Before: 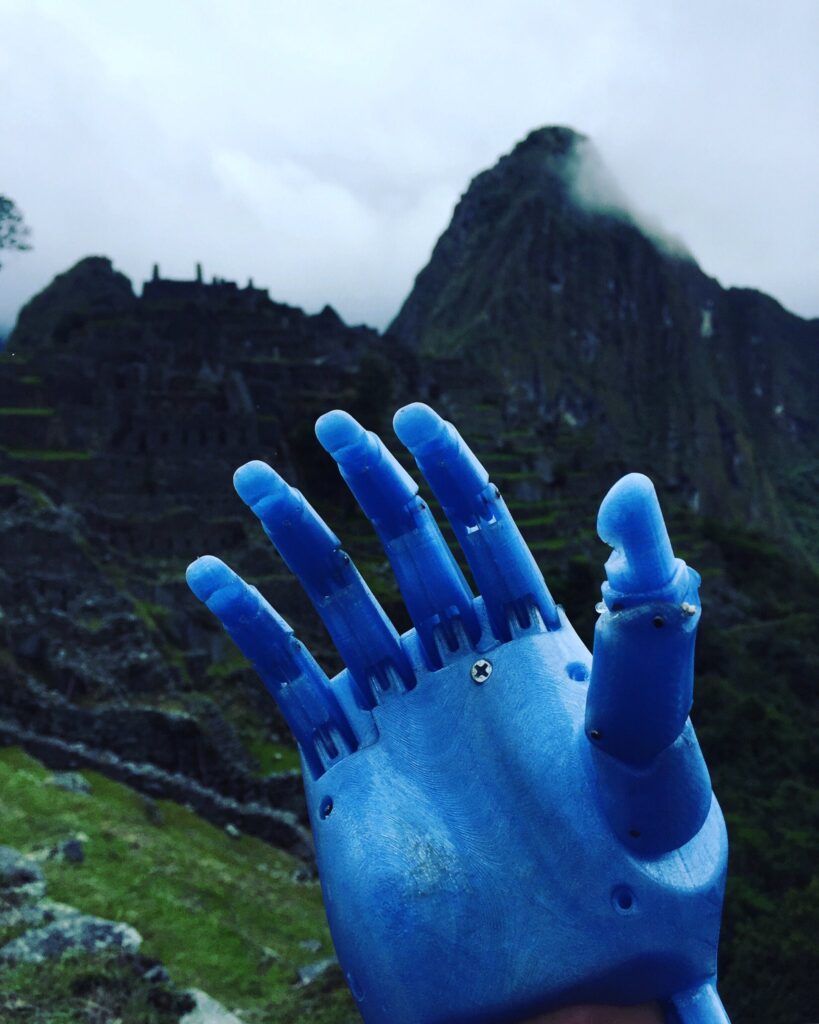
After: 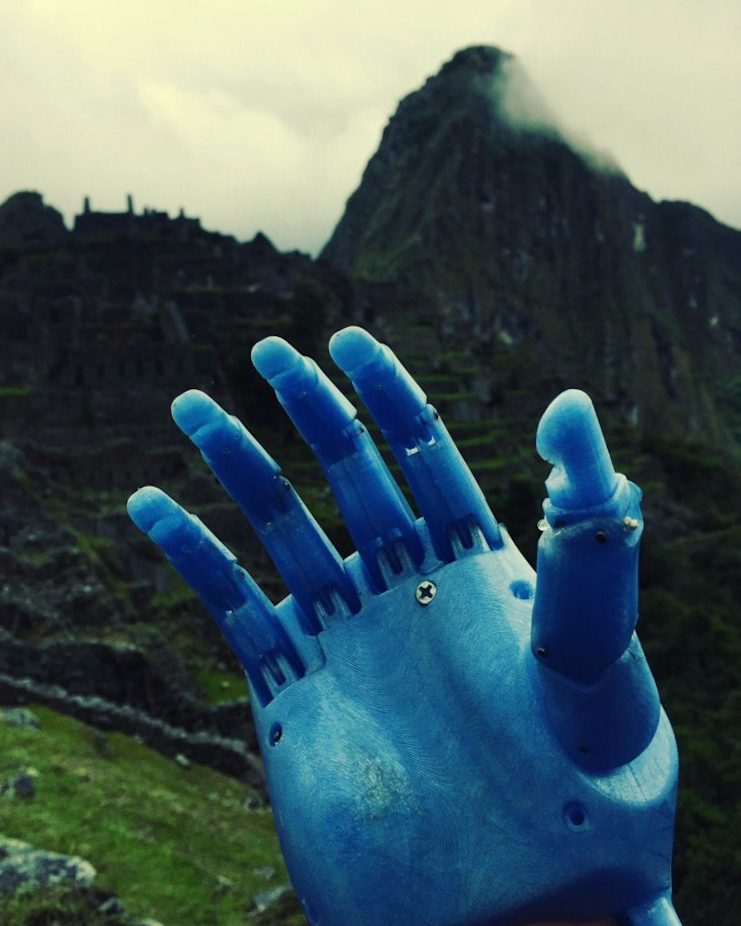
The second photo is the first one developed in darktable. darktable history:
crop and rotate: angle 1.96°, left 5.673%, top 5.673%
white balance: red 1.08, blue 0.791
